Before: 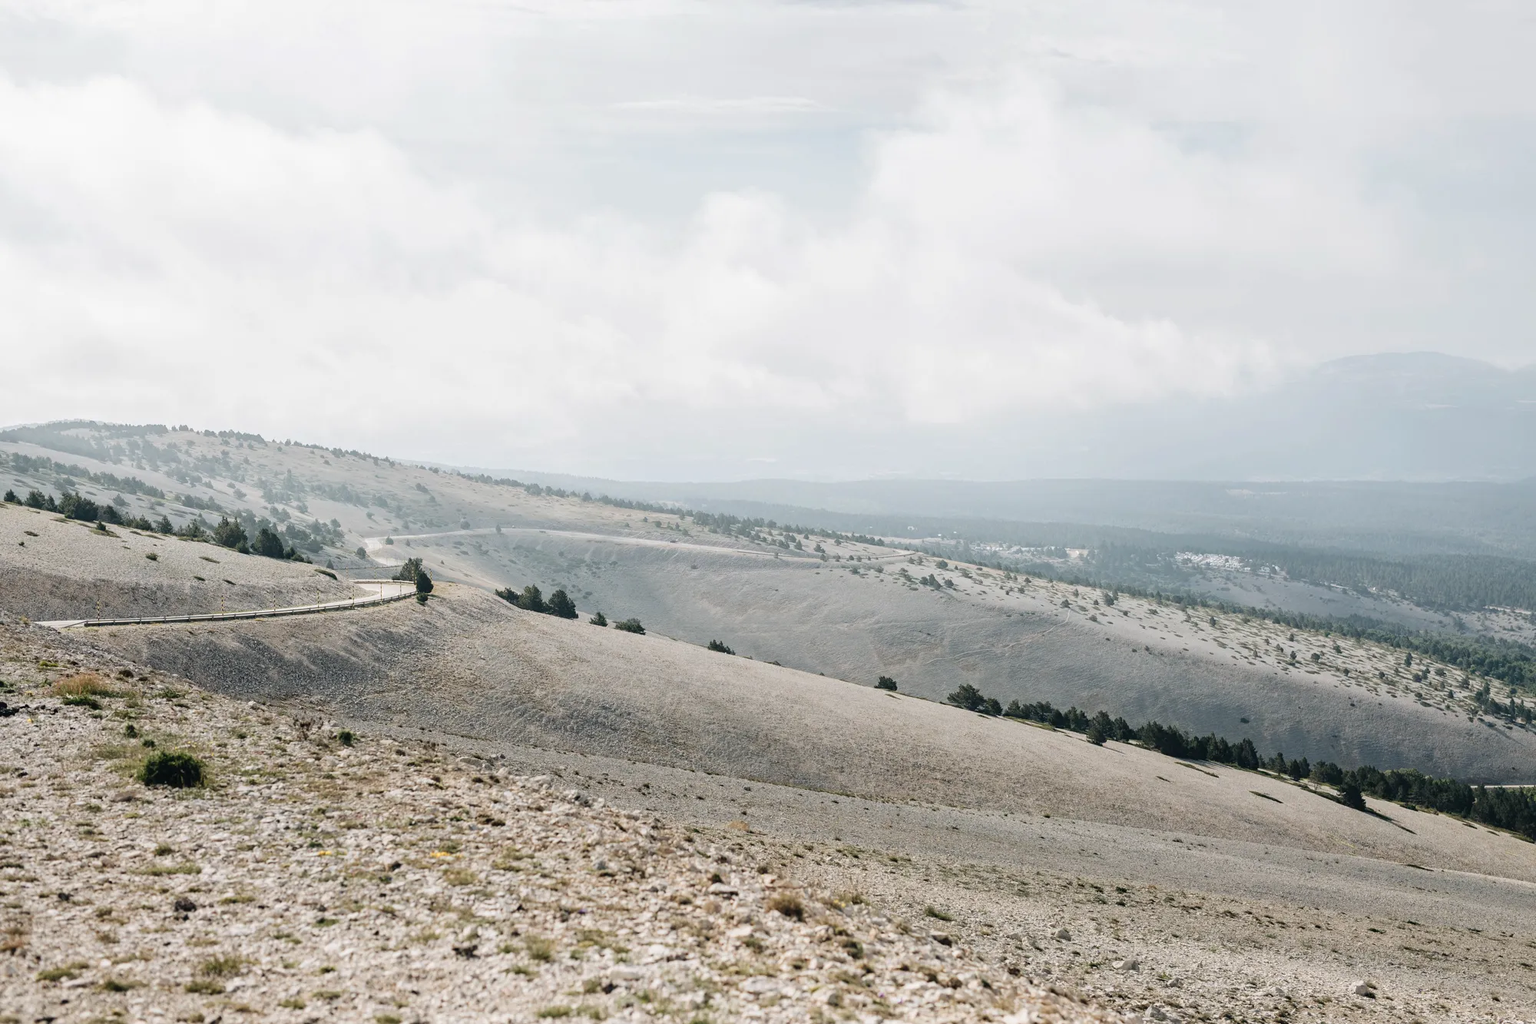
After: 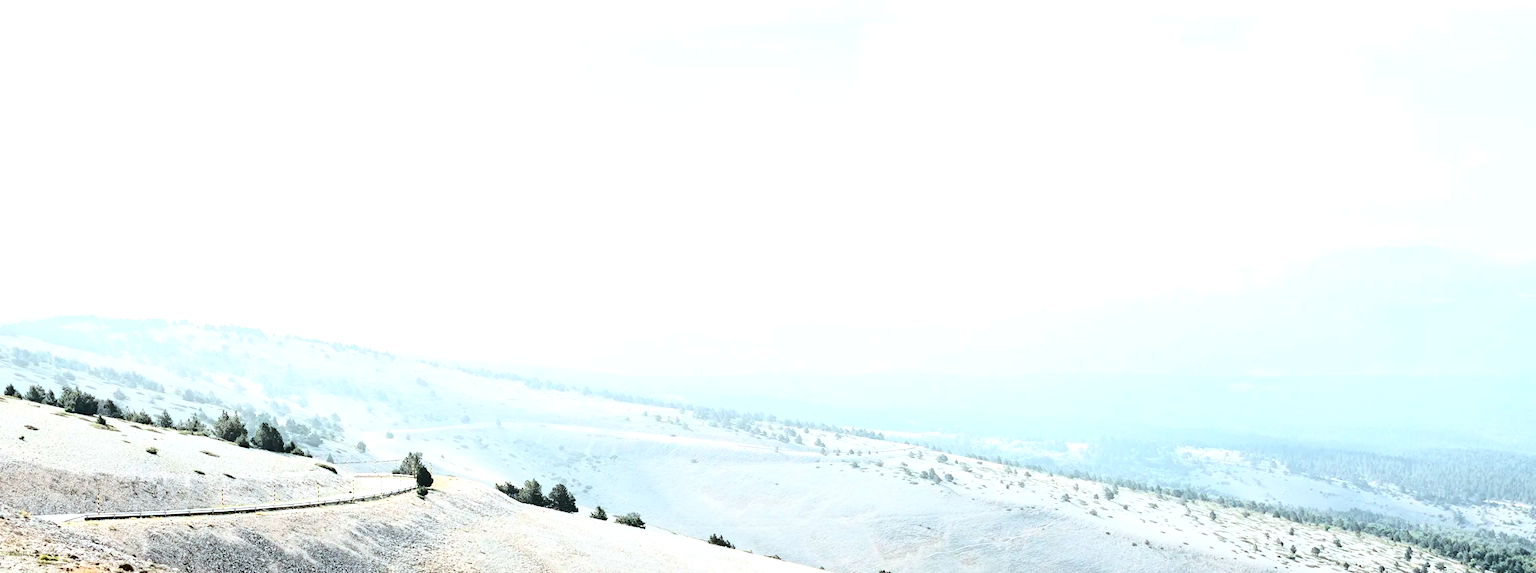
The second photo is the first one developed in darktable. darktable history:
color correction: highlights a* -3.42, highlights b* -6.49, shadows a* 3.1, shadows b* 5.4
exposure: black level correction 0, exposure 1.097 EV, compensate highlight preservation false
contrast brightness saturation: contrast 0.278
tone curve: curves: ch0 [(0, 0) (0.003, 0.002) (0.011, 0.008) (0.025, 0.016) (0.044, 0.026) (0.069, 0.04) (0.1, 0.061) (0.136, 0.104) (0.177, 0.15) (0.224, 0.22) (0.277, 0.307) (0.335, 0.399) (0.399, 0.492) (0.468, 0.575) (0.543, 0.638) (0.623, 0.701) (0.709, 0.778) (0.801, 0.85) (0.898, 0.934) (1, 1)], color space Lab, independent channels, preserve colors none
color balance rgb: perceptual saturation grading › global saturation 17.792%
tone equalizer: on, module defaults
crop and rotate: top 10.422%, bottom 33.504%
